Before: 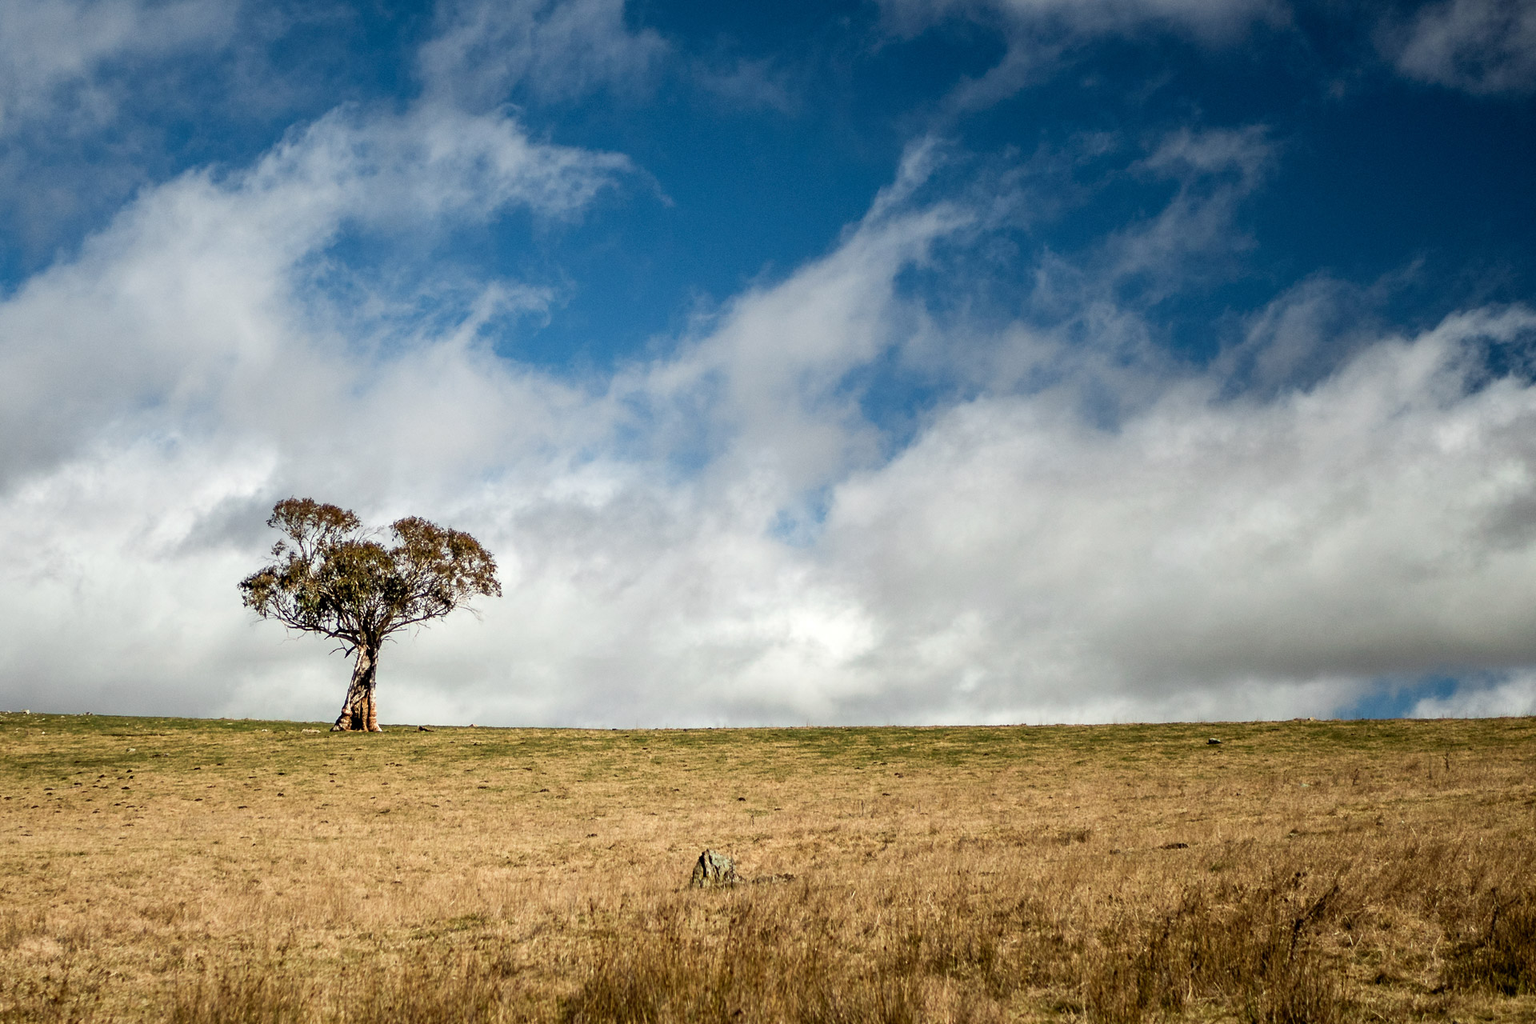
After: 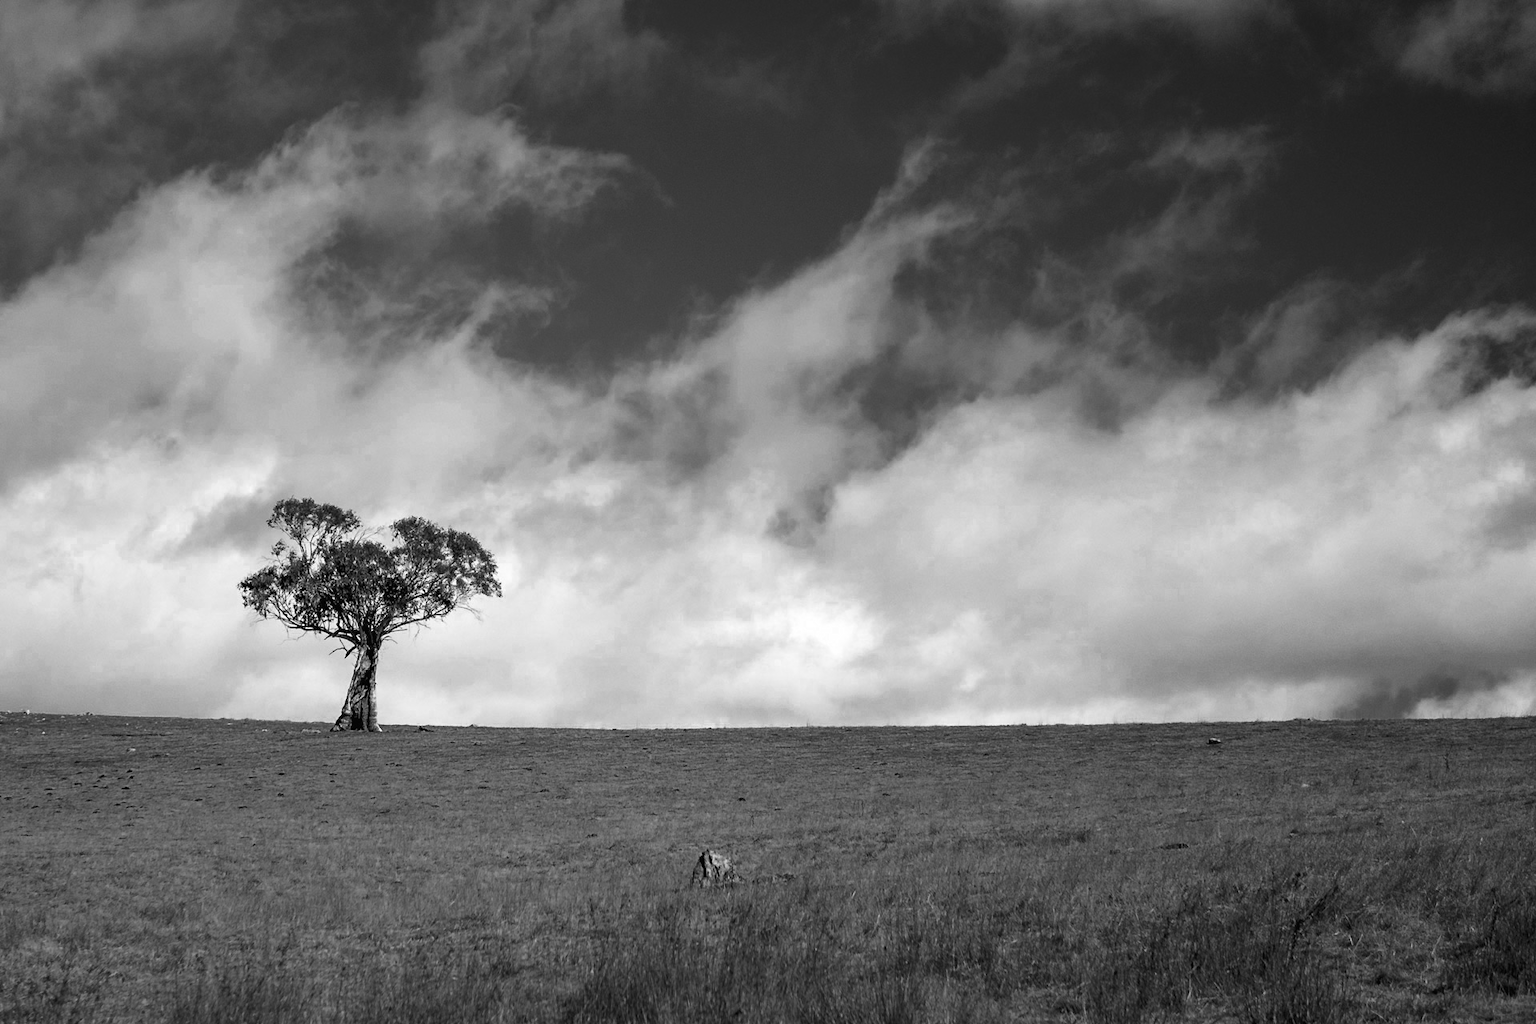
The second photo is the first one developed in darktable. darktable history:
color balance: mode lift, gamma, gain (sRGB), lift [1, 1, 1.022, 1.026]
color zones: curves: ch0 [(0.002, 0.429) (0.121, 0.212) (0.198, 0.113) (0.276, 0.344) (0.331, 0.541) (0.41, 0.56) (0.482, 0.289) (0.619, 0.227) (0.721, 0.18) (0.821, 0.435) (0.928, 0.555) (1, 0.587)]; ch1 [(0, 0) (0.143, 0) (0.286, 0) (0.429, 0) (0.571, 0) (0.714, 0) (0.857, 0)]
